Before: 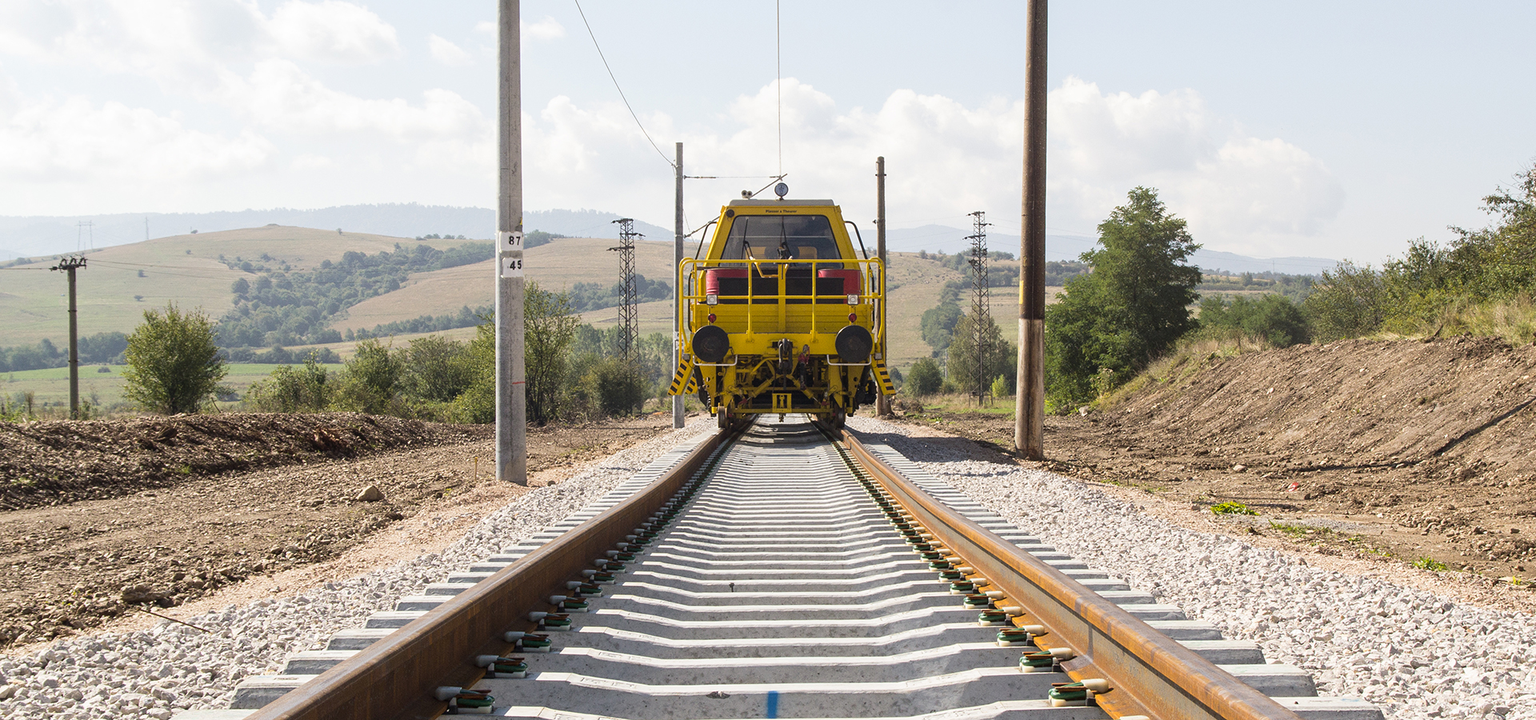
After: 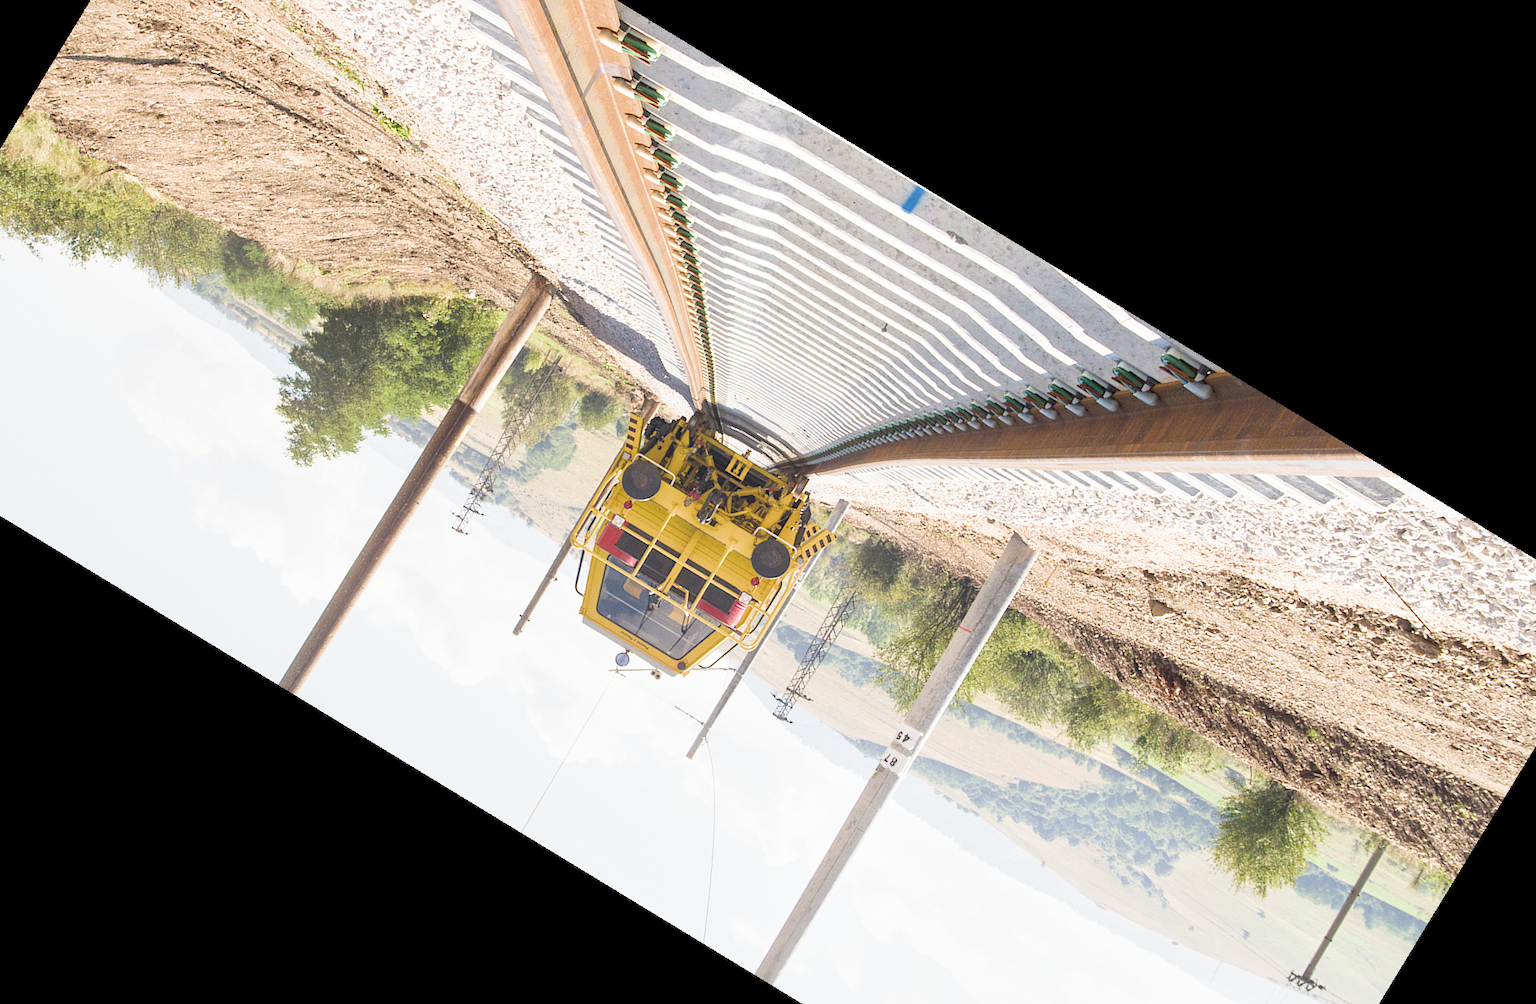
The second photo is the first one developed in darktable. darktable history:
crop and rotate: angle 148.68°, left 9.111%, top 15.603%, right 4.588%, bottom 17.041%
filmic rgb: middle gray luminance 4.29%, black relative exposure -13 EV, white relative exposure 5 EV, threshold 6 EV, target black luminance 0%, hardness 5.19, latitude 59.69%, contrast 0.767, highlights saturation mix 5%, shadows ↔ highlights balance 25.95%, add noise in highlights 0, color science v3 (2019), use custom middle-gray values true, iterations of high-quality reconstruction 0, contrast in highlights soft, enable highlight reconstruction true
local contrast: mode bilateral grid, contrast 20, coarseness 50, detail 120%, midtone range 0.2
